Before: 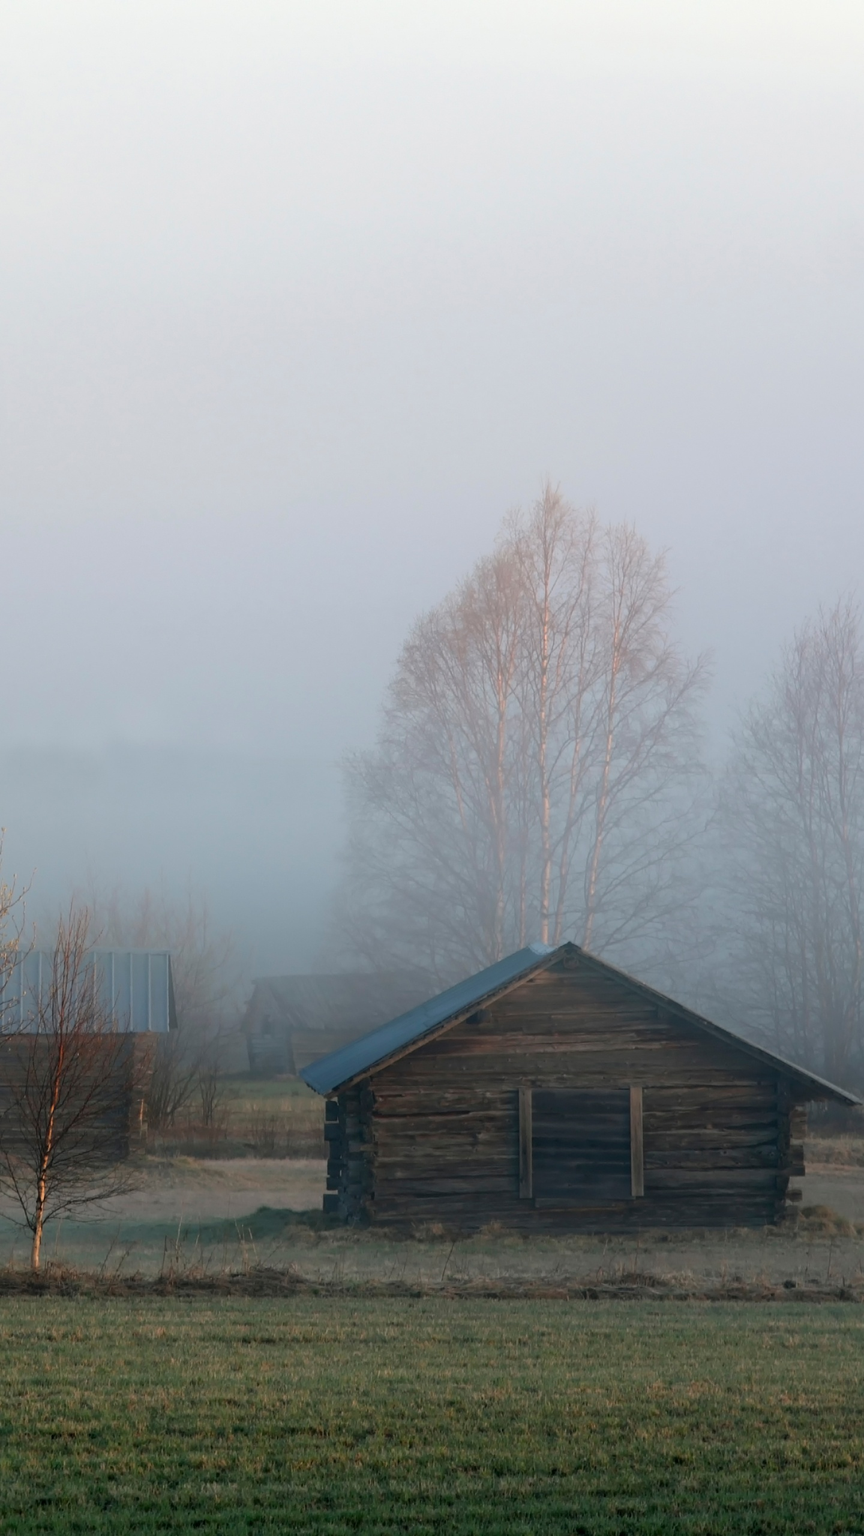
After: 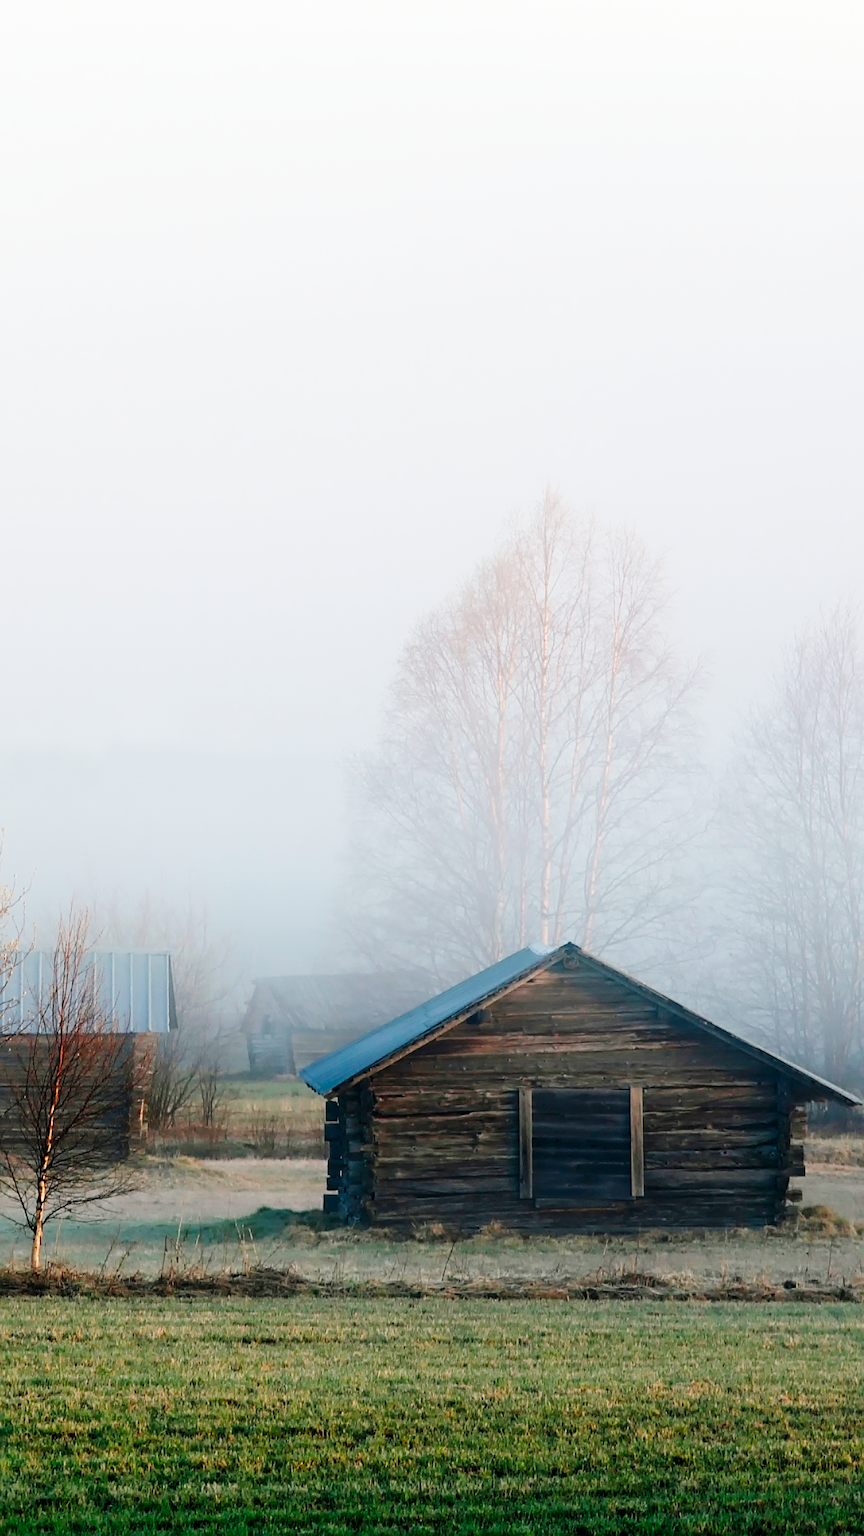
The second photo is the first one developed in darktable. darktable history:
sharpen: on, module defaults
tone curve: curves: ch0 [(0, 0) (0.004, 0) (0.133, 0.071) (0.325, 0.456) (0.832, 0.957) (1, 1)], preserve colors none
